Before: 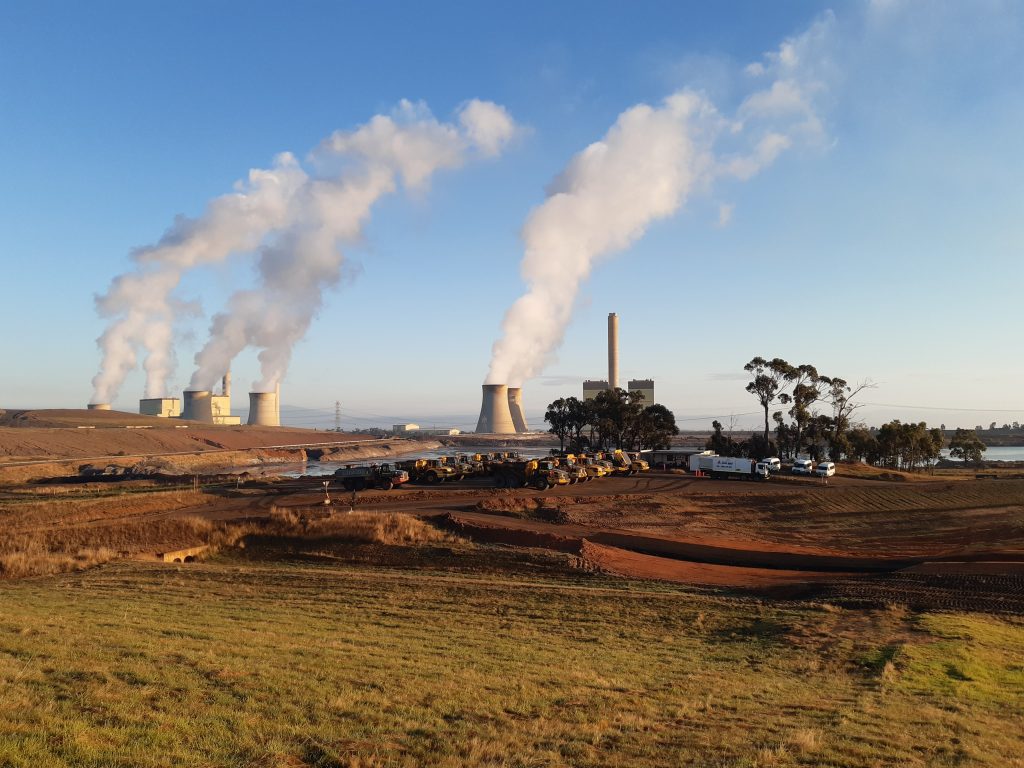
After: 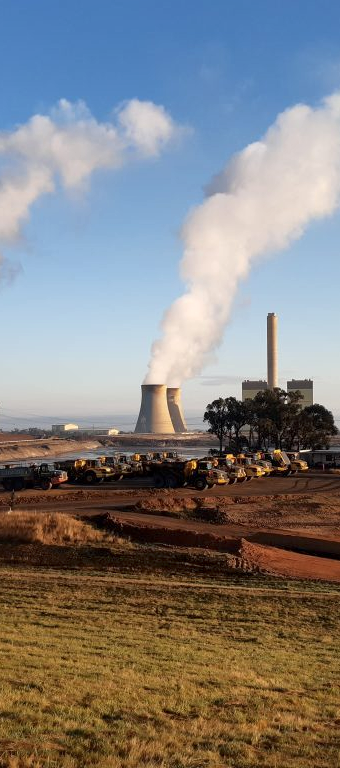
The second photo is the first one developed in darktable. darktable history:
crop: left 33.36%, right 33.36%
local contrast: mode bilateral grid, contrast 20, coarseness 100, detail 150%, midtone range 0.2
